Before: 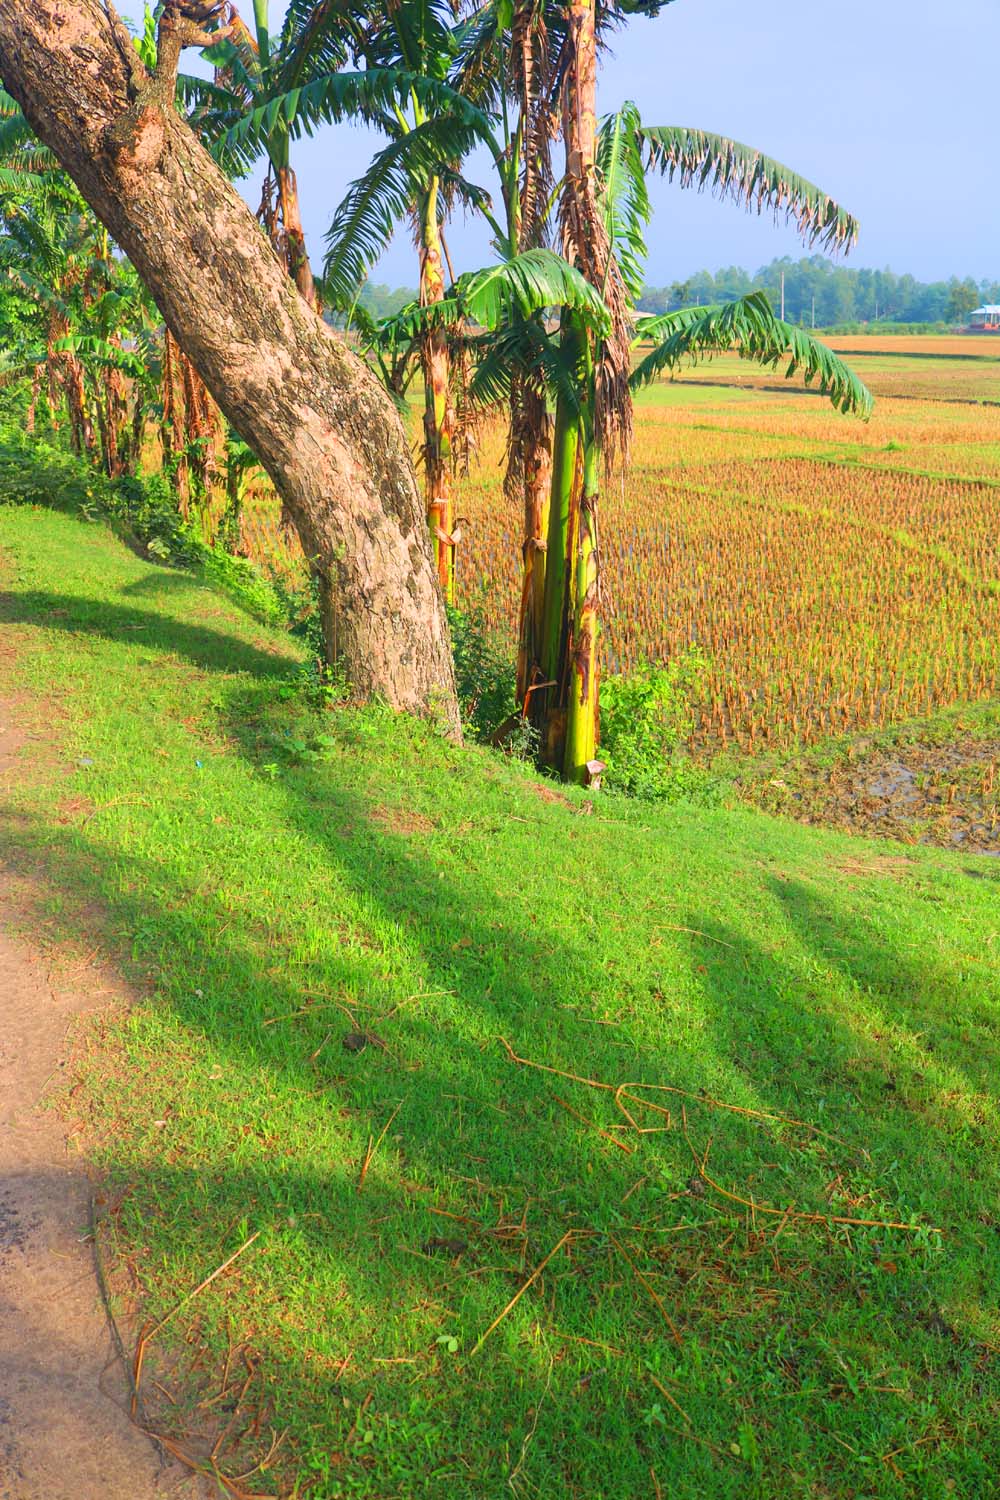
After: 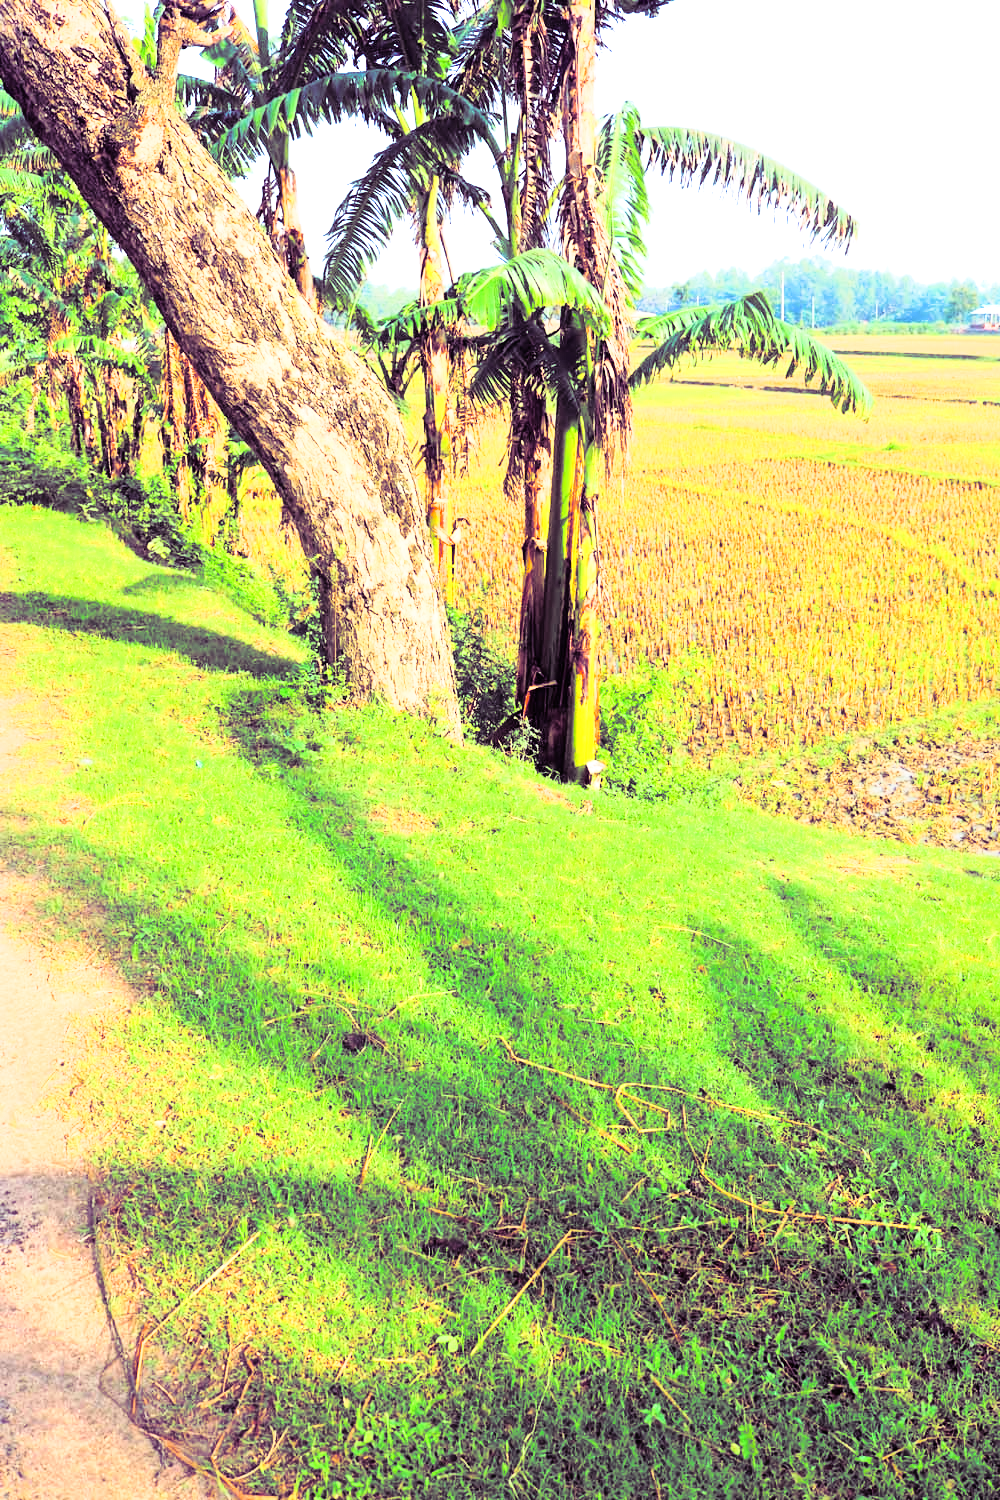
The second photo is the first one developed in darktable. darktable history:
rgb curve: curves: ch0 [(0, 0) (0.21, 0.15) (0.24, 0.21) (0.5, 0.75) (0.75, 0.96) (0.89, 0.99) (1, 1)]; ch1 [(0, 0.02) (0.21, 0.13) (0.25, 0.2) (0.5, 0.67) (0.75, 0.9) (0.89, 0.97) (1, 1)]; ch2 [(0, 0.02) (0.21, 0.13) (0.25, 0.2) (0.5, 0.67) (0.75, 0.9) (0.89, 0.97) (1, 1)], compensate middle gray true
exposure: black level correction 0, exposure 0.4 EV, compensate exposure bias true, compensate highlight preservation false
split-toning: shadows › hue 277.2°, shadows › saturation 0.74
local contrast: mode bilateral grid, contrast 20, coarseness 50, detail 130%, midtone range 0.2
